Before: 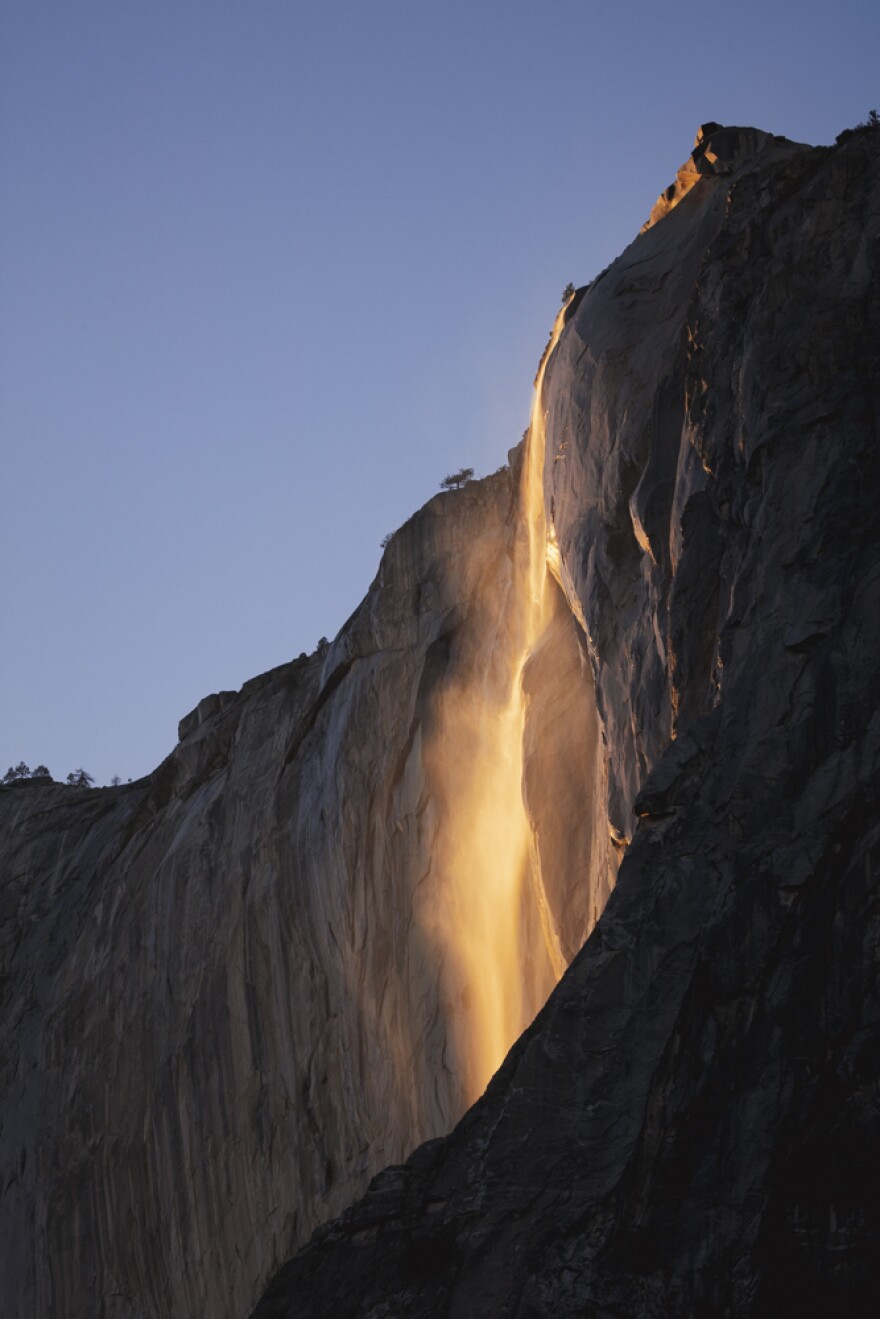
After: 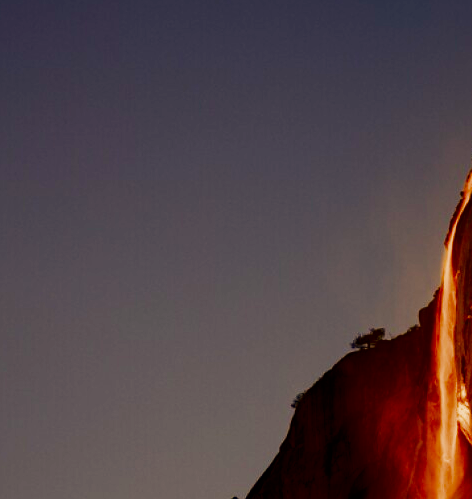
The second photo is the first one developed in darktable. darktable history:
white balance: red 1.138, green 0.996, blue 0.812
crop: left 10.121%, top 10.631%, right 36.218%, bottom 51.526%
contrast brightness saturation: brightness -1, saturation 1
filmic rgb: black relative exposure -5 EV, white relative exposure 3.5 EV, hardness 3.19, contrast 1.3, highlights saturation mix -50%
tone equalizer: -8 EV -0.417 EV, -7 EV -0.389 EV, -6 EV -0.333 EV, -5 EV -0.222 EV, -3 EV 0.222 EV, -2 EV 0.333 EV, -1 EV 0.389 EV, +0 EV 0.417 EV, edges refinement/feathering 500, mask exposure compensation -1.57 EV, preserve details no
